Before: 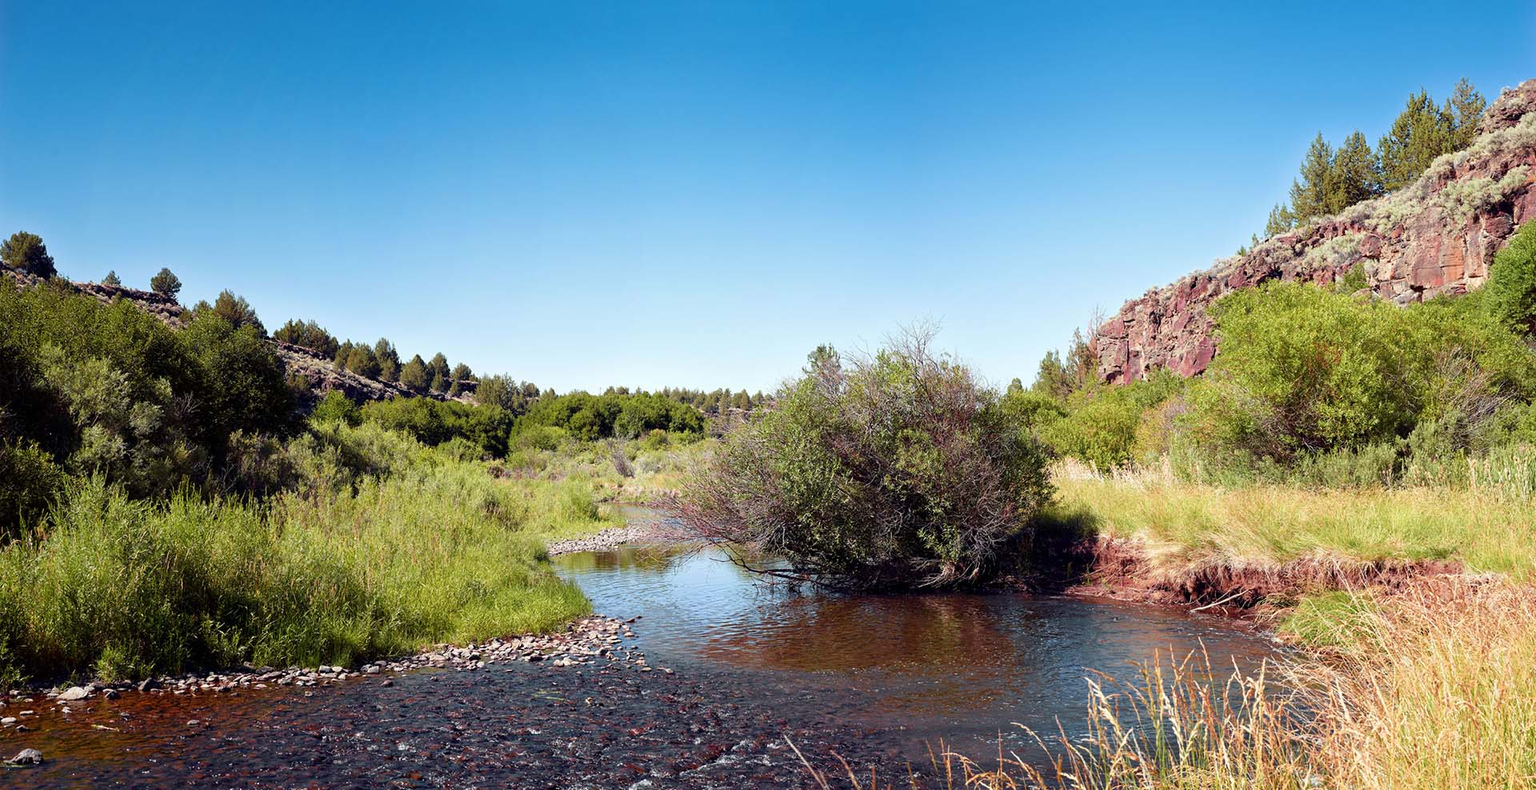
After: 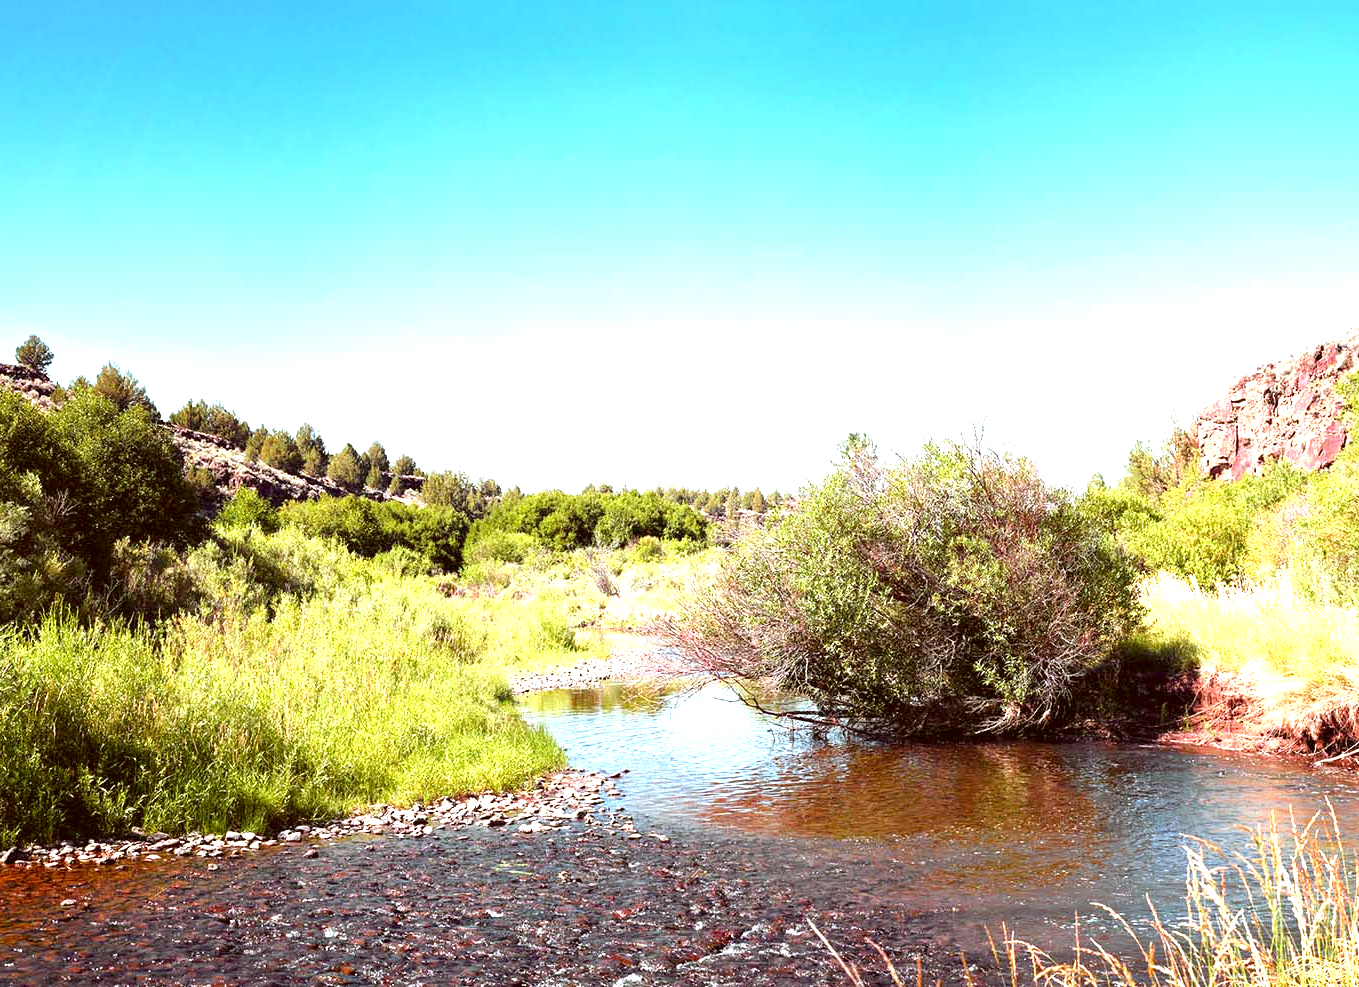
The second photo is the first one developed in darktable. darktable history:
crop and rotate: left 9.061%, right 20.142%
exposure: black level correction 0, exposure 1.45 EV, compensate exposure bias true, compensate highlight preservation false
color correction: highlights a* -0.482, highlights b* 0.161, shadows a* 4.66, shadows b* 20.72
